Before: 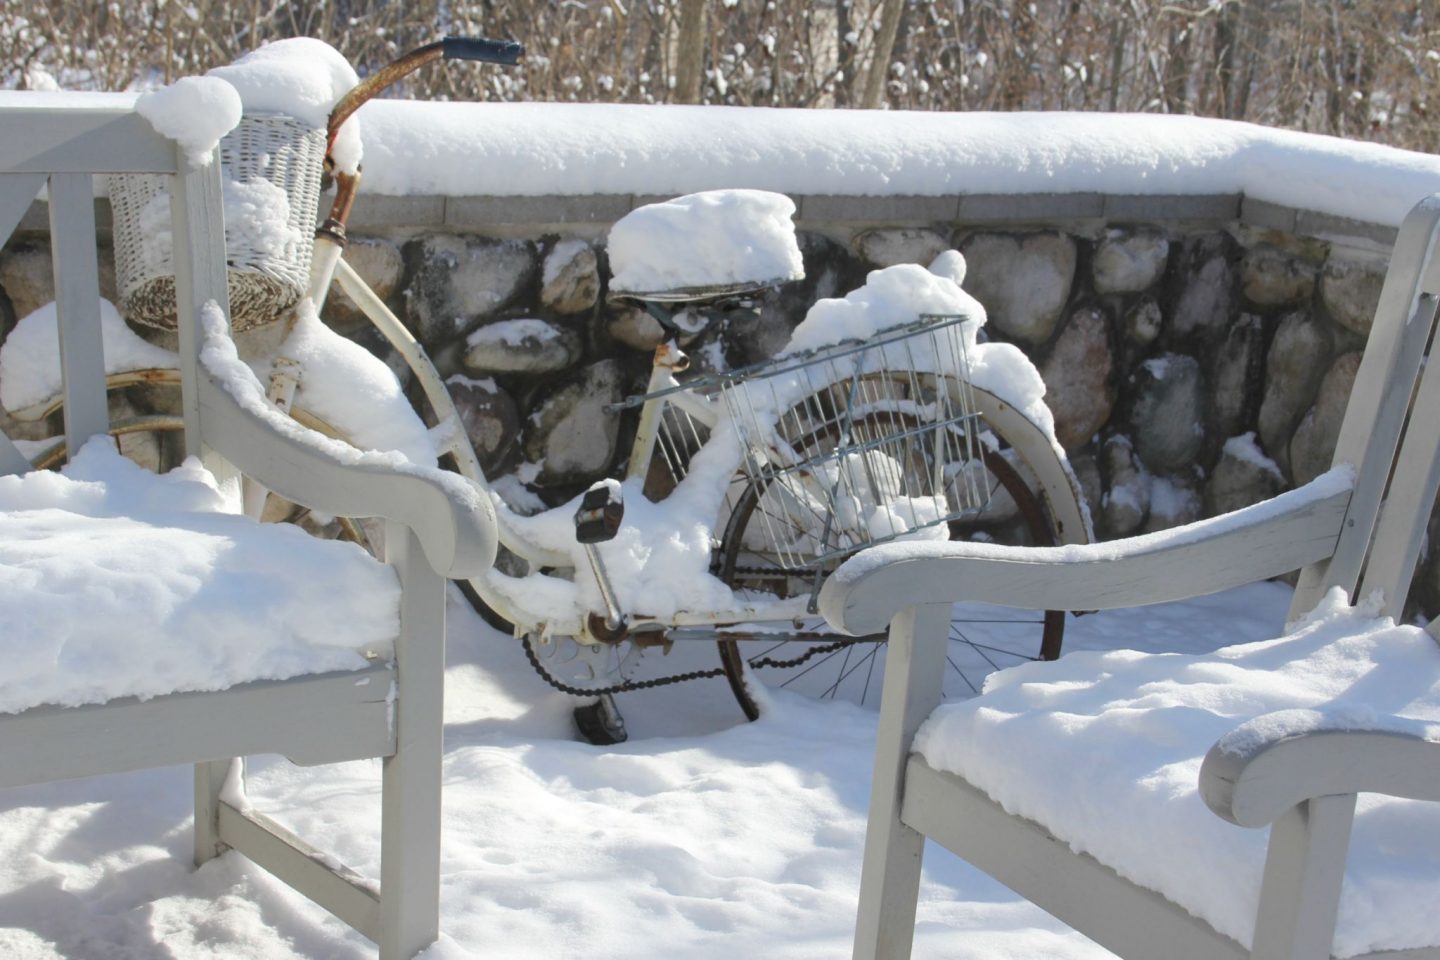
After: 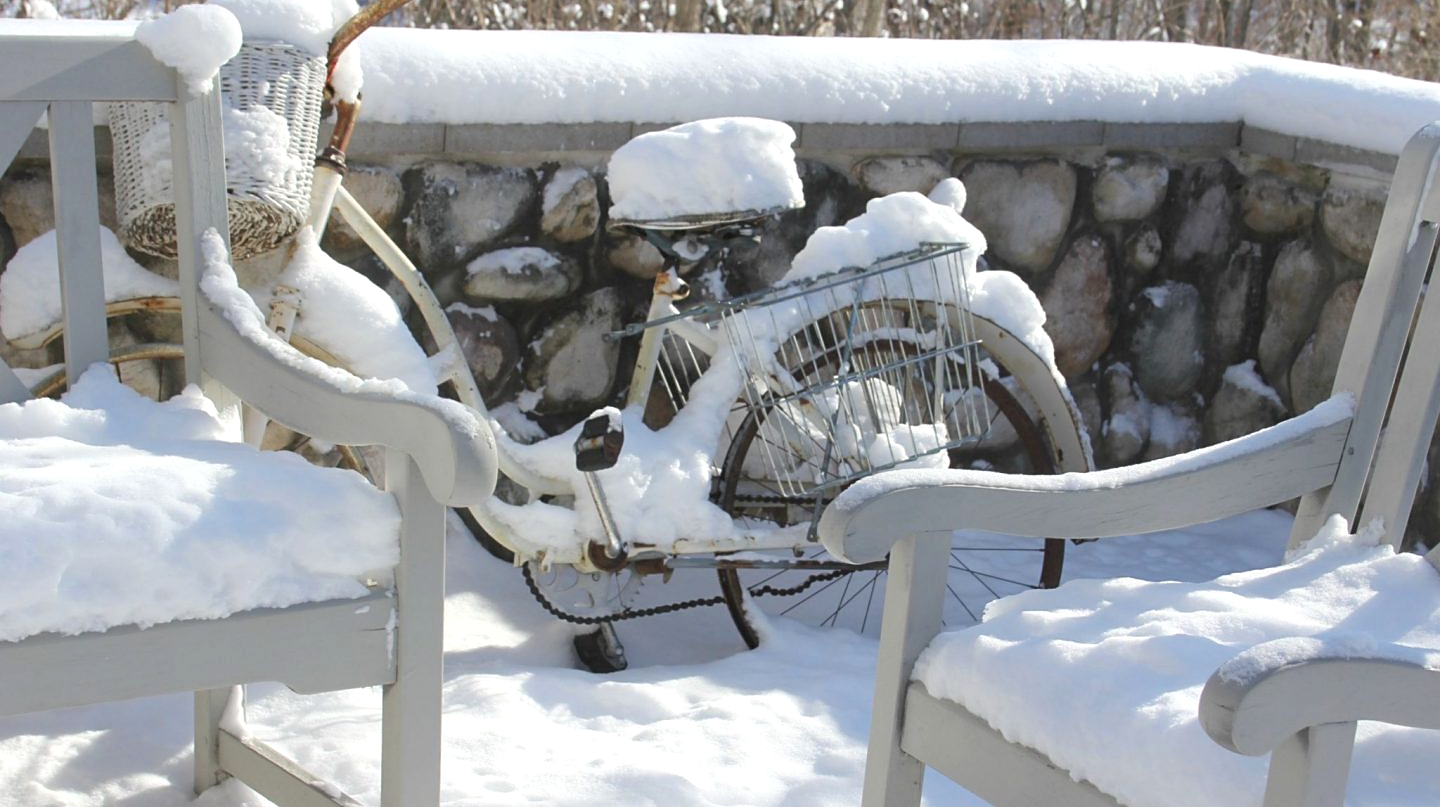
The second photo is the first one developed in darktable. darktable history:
exposure: exposure 0.201 EV, compensate highlight preservation false
crop: top 7.599%, bottom 8.324%
sharpen: radius 1.822, amount 0.402, threshold 1.337
